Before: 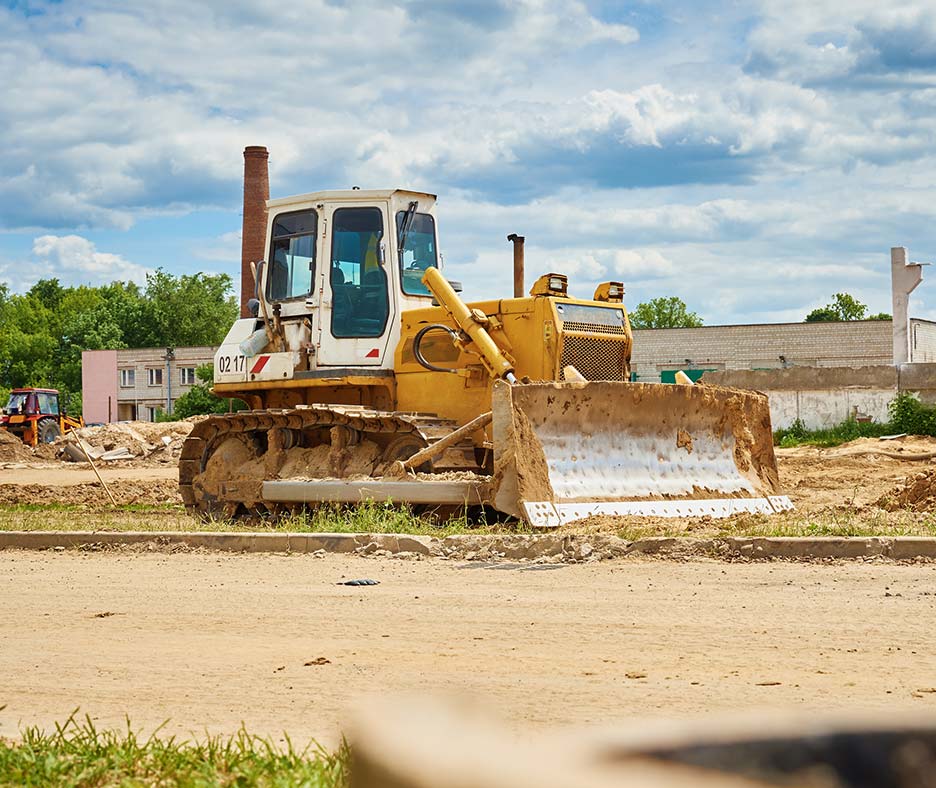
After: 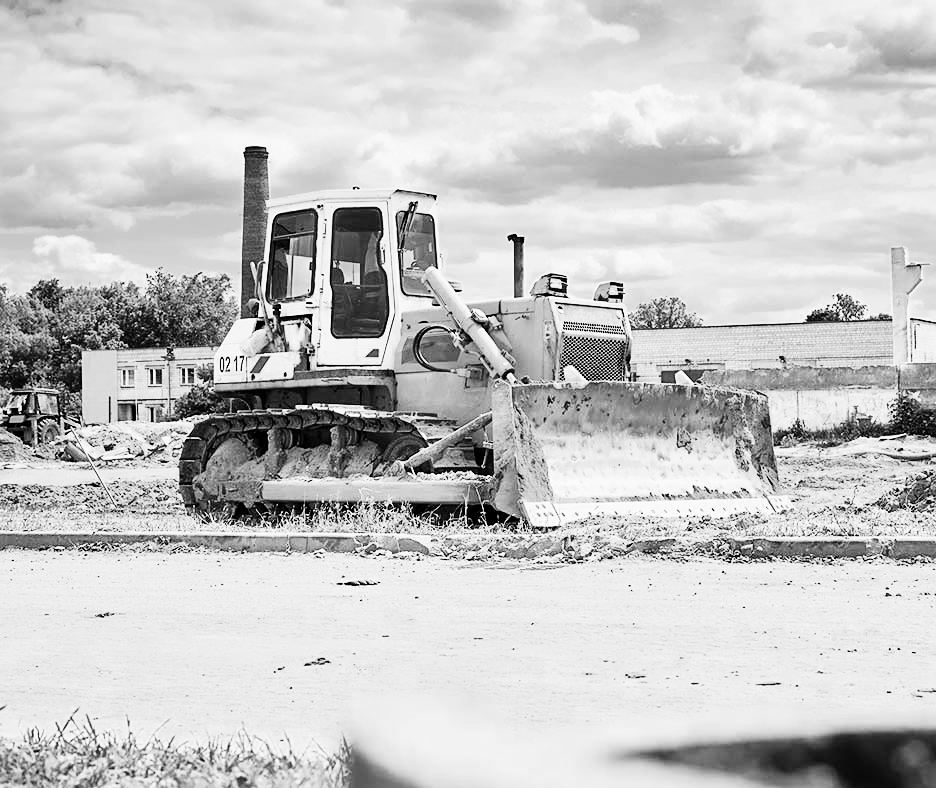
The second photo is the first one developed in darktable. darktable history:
contrast equalizer: octaves 7, y [[0.6 ×6], [0.55 ×6], [0 ×6], [0 ×6], [0 ×6]], mix 0.15
color balance rgb: shadows lift › chroma 1%, shadows lift › hue 113°, highlights gain › chroma 0.2%, highlights gain › hue 333°, perceptual saturation grading › global saturation 20%, perceptual saturation grading › highlights -50%, perceptual saturation grading › shadows 25%, contrast -10%
denoise (profiled): strength 1.2, preserve shadows 0, a [-1, 0, 0], y [[0.5 ×7] ×4, [0 ×7], [0.5 ×7]], compensate highlight preservation false
sharpen: amount 0.2
rgb curve: curves: ch0 [(0, 0) (0.21, 0.15) (0.24, 0.21) (0.5, 0.75) (0.75, 0.96) (0.89, 0.99) (1, 1)]; ch1 [(0, 0.02) (0.21, 0.13) (0.25, 0.2) (0.5, 0.67) (0.75, 0.9) (0.89, 0.97) (1, 1)]; ch2 [(0, 0.02) (0.21, 0.13) (0.25, 0.2) (0.5, 0.67) (0.75, 0.9) (0.89, 0.97) (1, 1)], compensate middle gray true | blend: blend mode normal, opacity 90%; mask: uniform (no mask)
color zones: curves: ch0 [(0, 0.5) (0.125, 0.4) (0.25, 0.5) (0.375, 0.4) (0.5, 0.4) (0.625, 0.35) (0.75, 0.35) (0.875, 0.5)]; ch1 [(0, 0.35) (0.125, 0.45) (0.25, 0.35) (0.375, 0.35) (0.5, 0.35) (0.625, 0.35) (0.75, 0.45) (0.875, 0.35)]; ch2 [(0, 0.6) (0.125, 0.5) (0.25, 0.5) (0.375, 0.6) (0.5, 0.6) (0.625, 0.5) (0.75, 0.5) (0.875, 0.5)]
monochrome: on, module defaults
